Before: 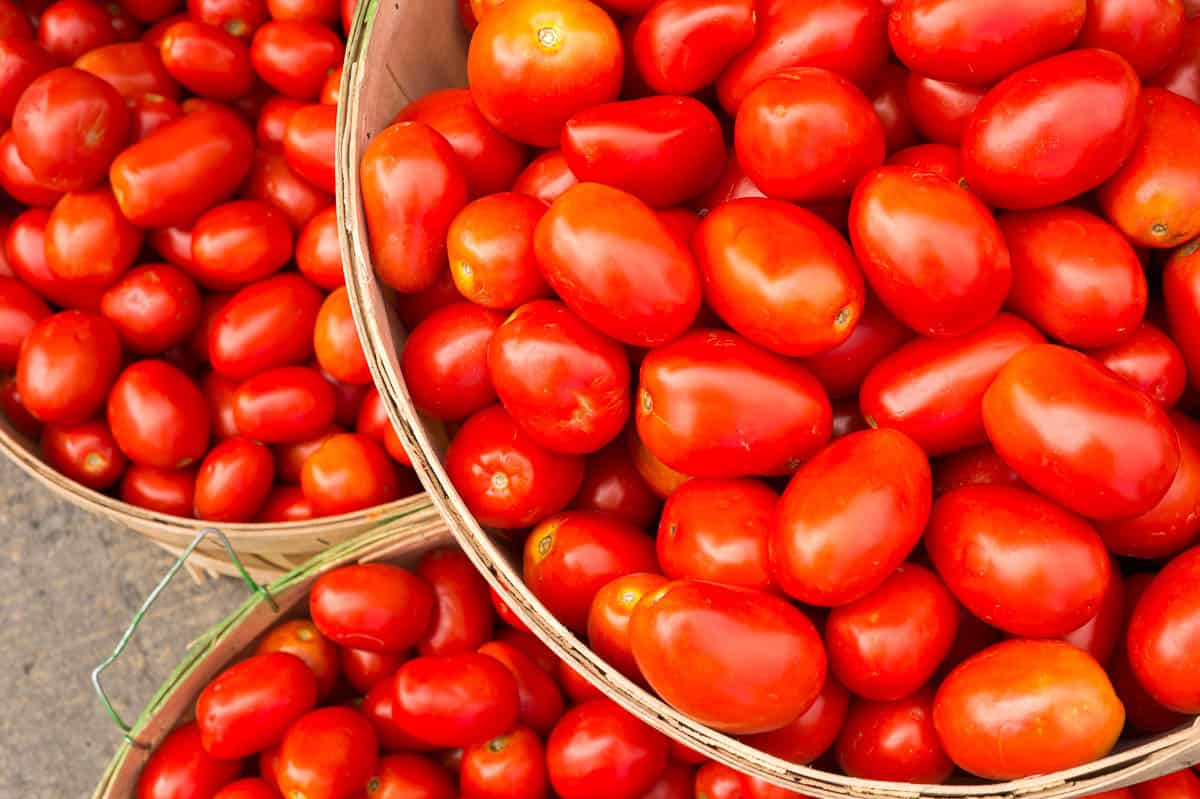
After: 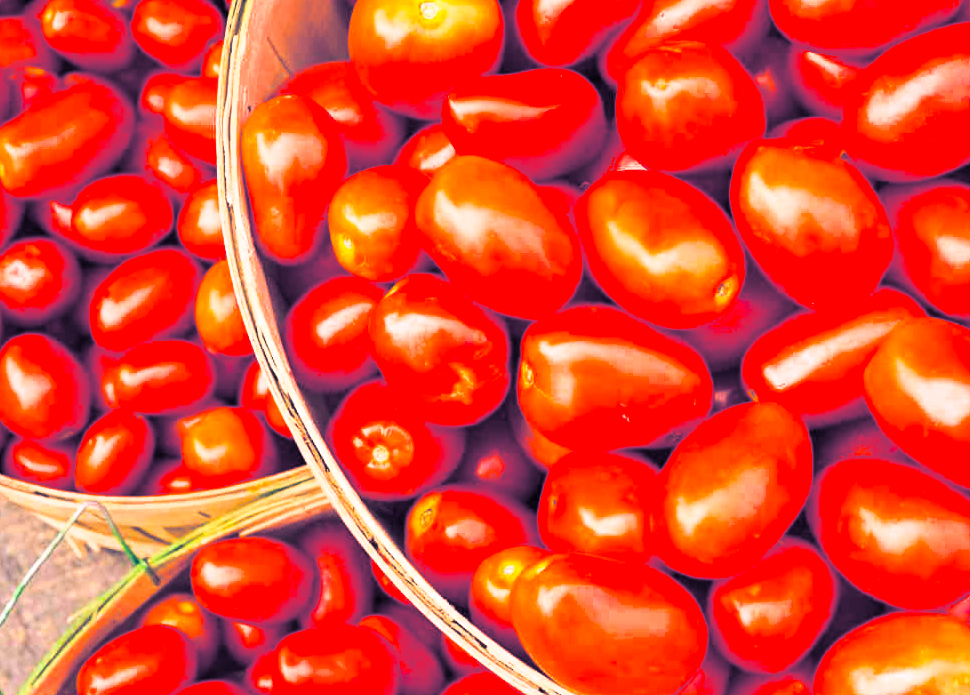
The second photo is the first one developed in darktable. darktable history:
split-toning: shadows › hue 226.8°, shadows › saturation 0.84
color balance: output saturation 98.5%
base curve: curves: ch0 [(0, 0) (0.557, 0.834) (1, 1)]
color balance rgb: perceptual saturation grading › global saturation 30%, global vibrance 20%
white balance: red 1.05, blue 1.072
shadows and highlights: radius 334.93, shadows 63.48, highlights 6.06, compress 87.7%, highlights color adjustment 39.73%, soften with gaussian
crop: left 9.929%, top 3.475%, right 9.188%, bottom 9.529%
